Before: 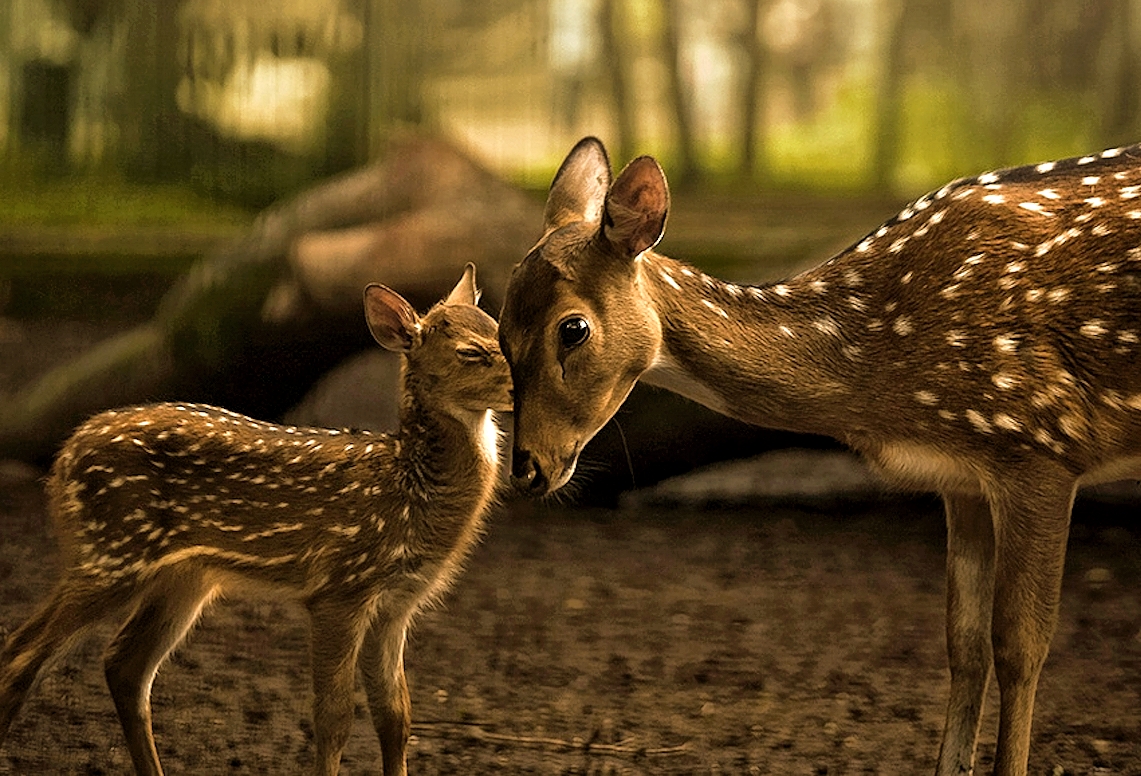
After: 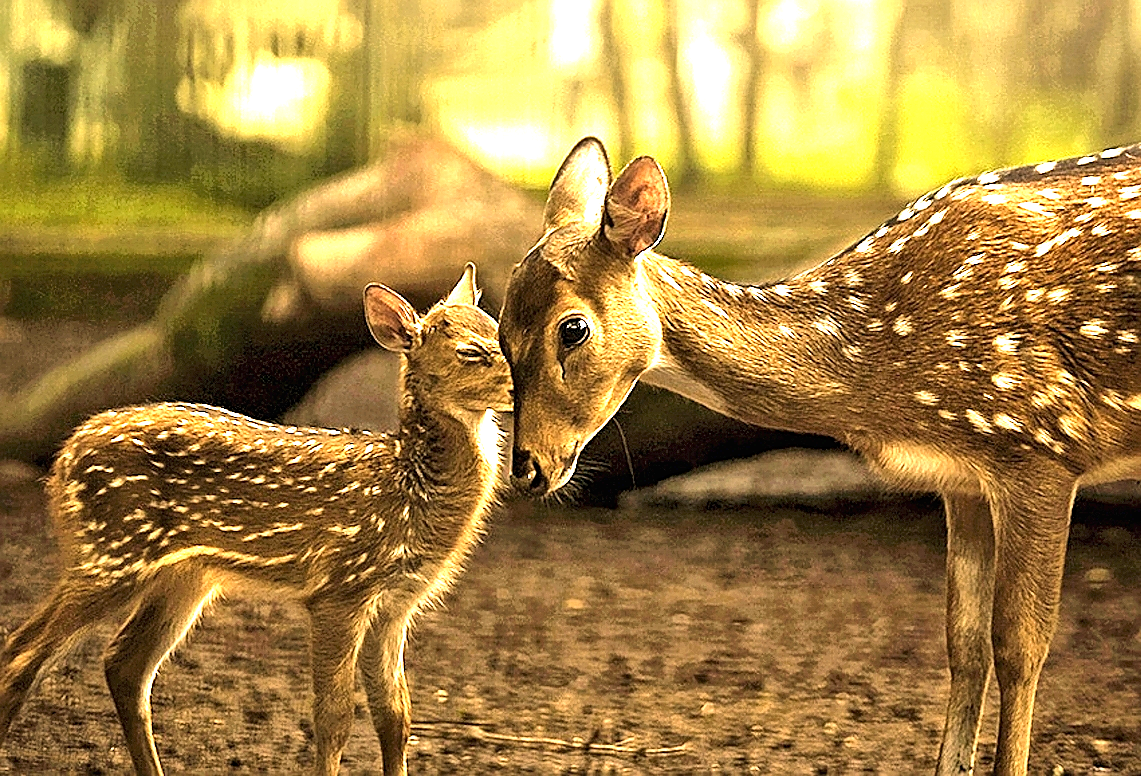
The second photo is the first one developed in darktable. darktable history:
exposure: black level correction 0, exposure 2 EV, compensate highlight preservation false
sharpen: on, module defaults
